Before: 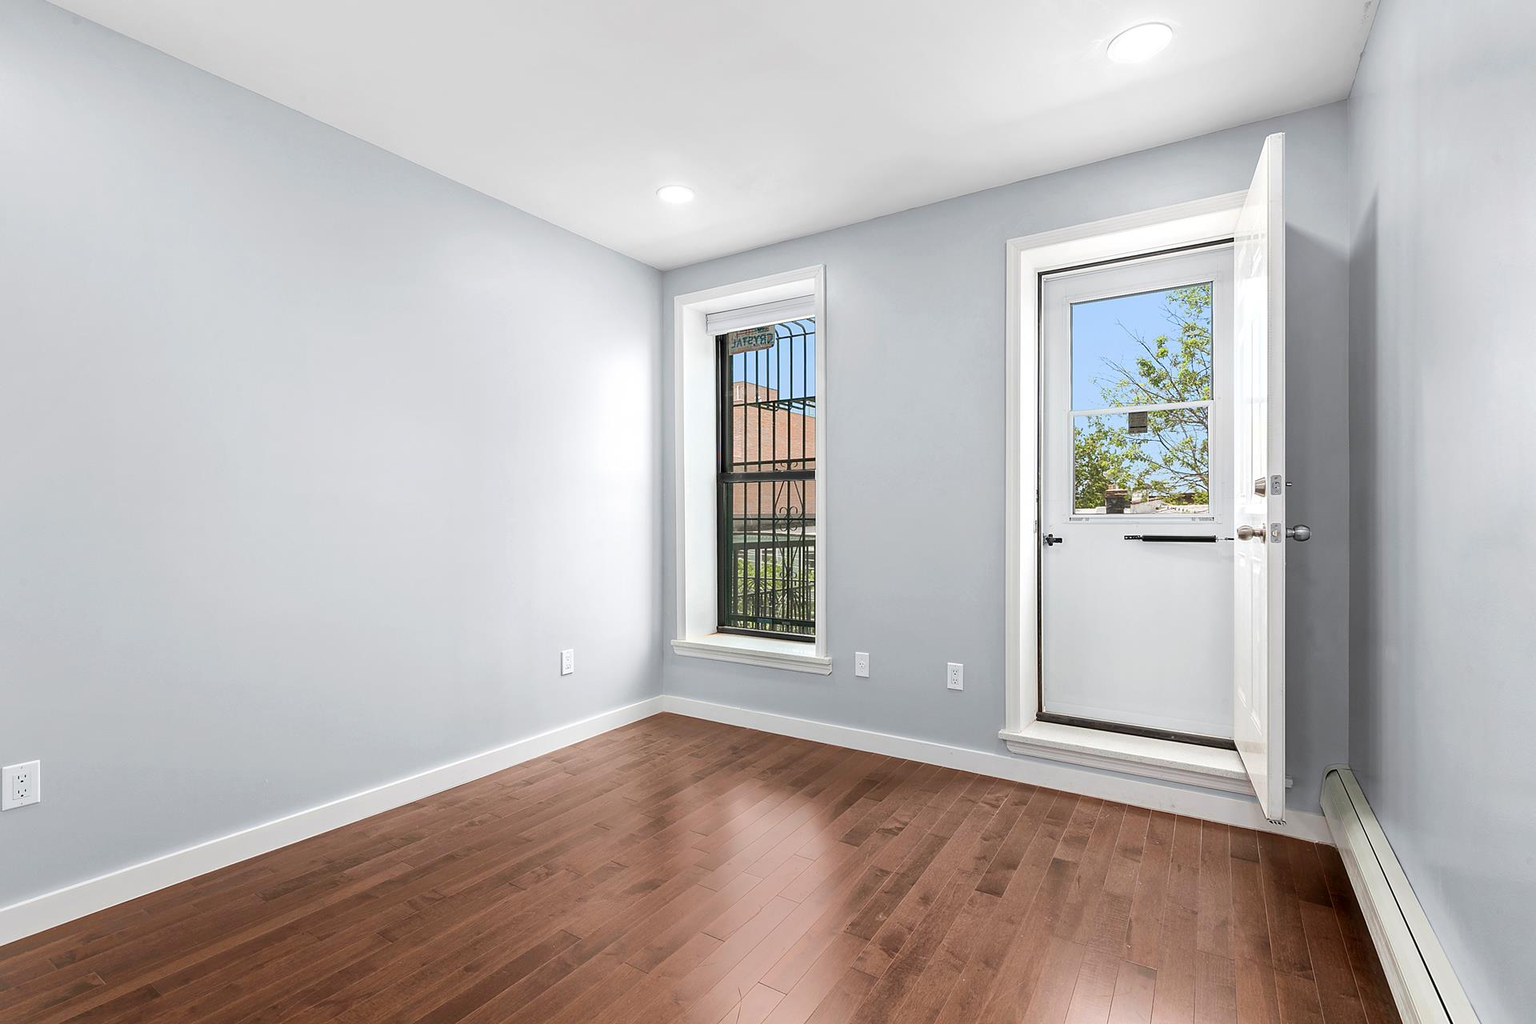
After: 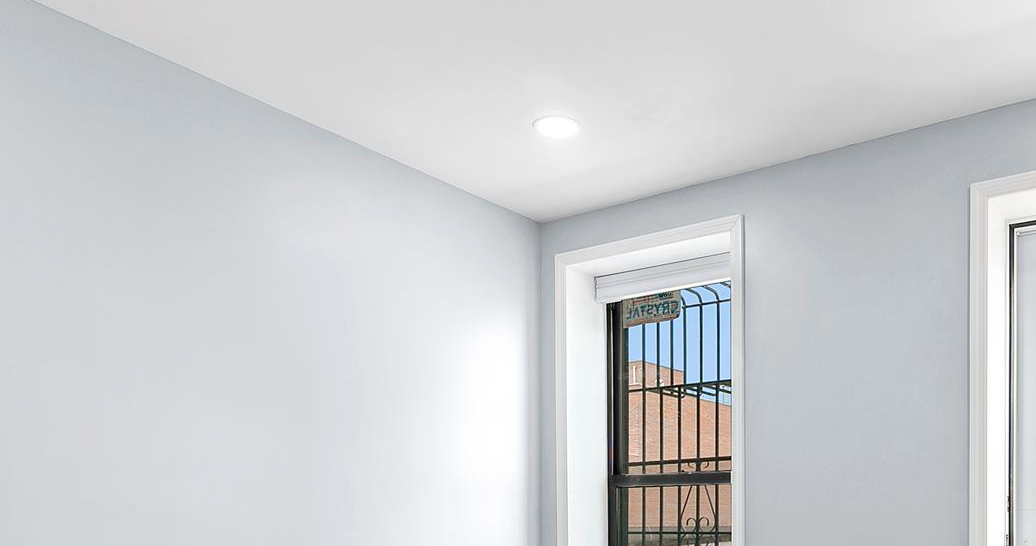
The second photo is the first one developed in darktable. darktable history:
crop: left 15.013%, top 9.073%, right 30.996%, bottom 48.263%
